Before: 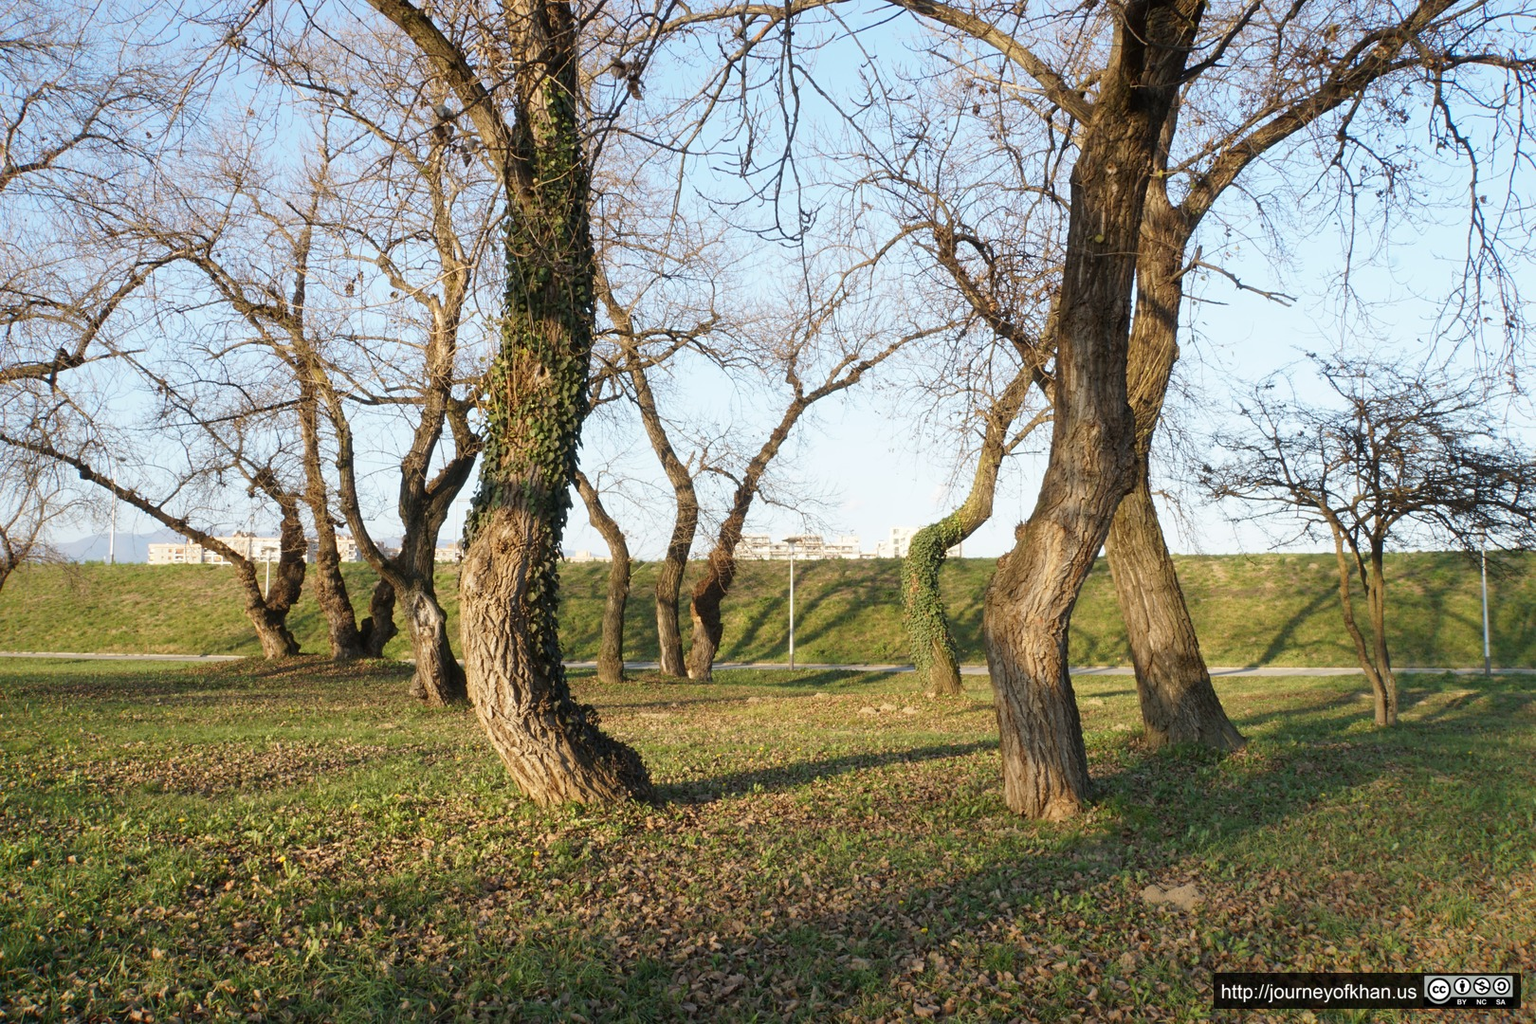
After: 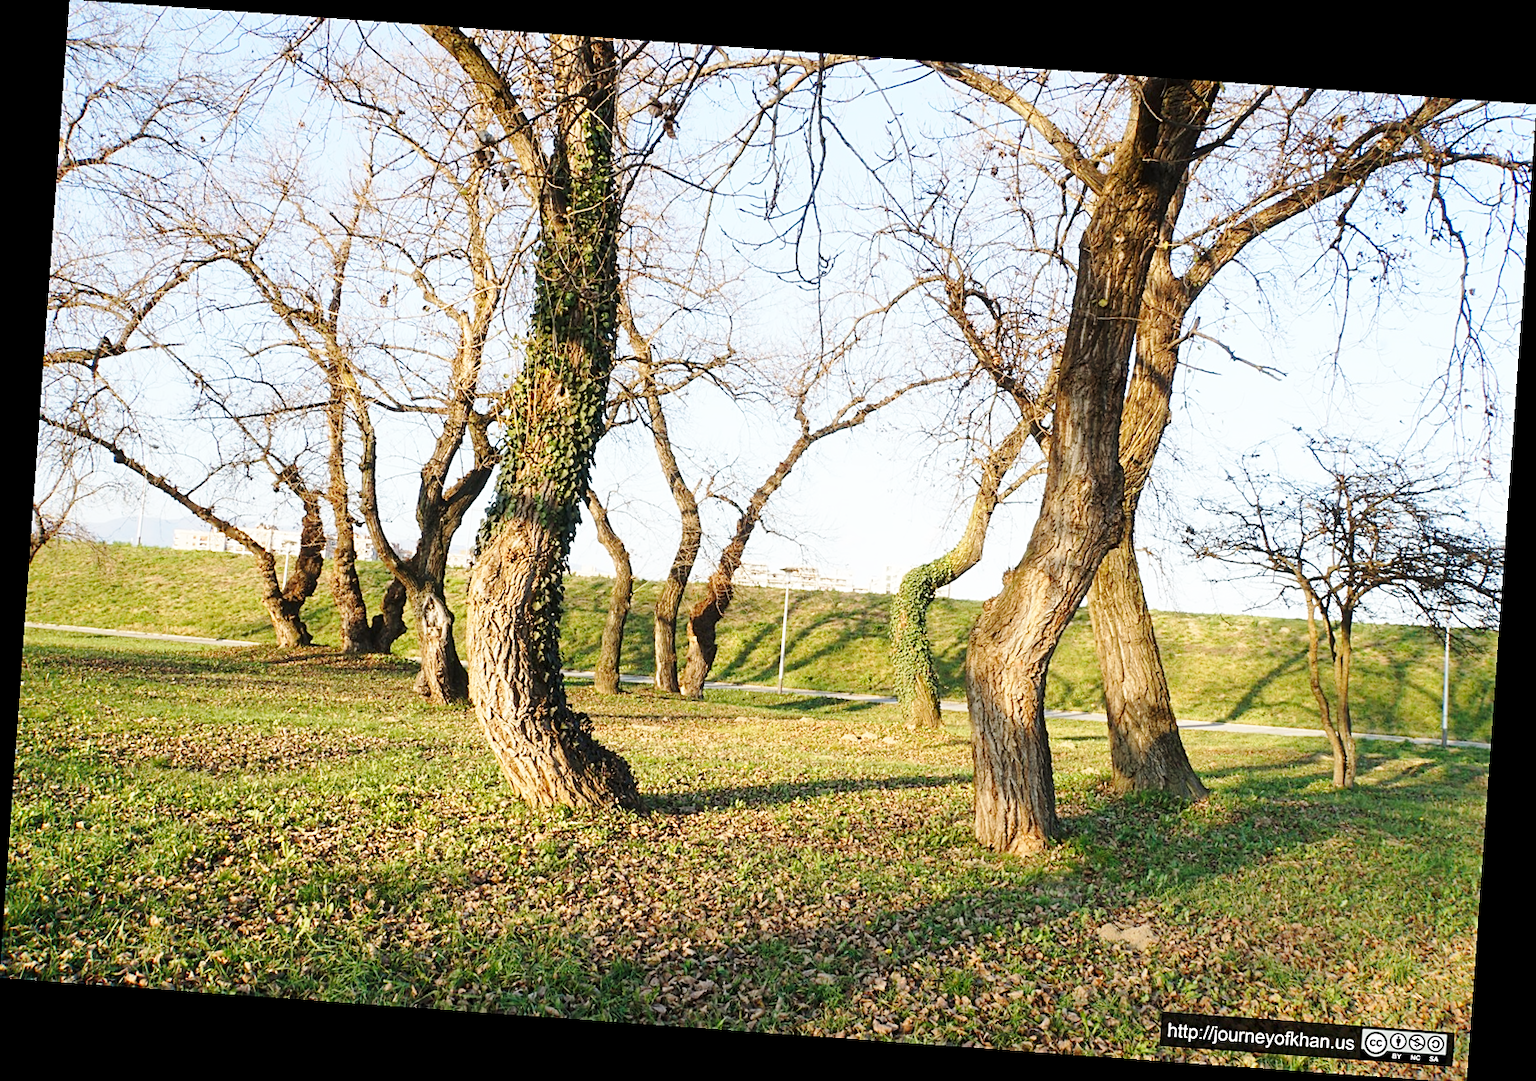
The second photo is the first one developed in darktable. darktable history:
sharpen: on, module defaults
rotate and perspective: rotation 4.1°, automatic cropping off
levels: levels [0, 0.478, 1]
base curve: curves: ch0 [(0, 0) (0.028, 0.03) (0.121, 0.232) (0.46, 0.748) (0.859, 0.968) (1, 1)], preserve colors none
